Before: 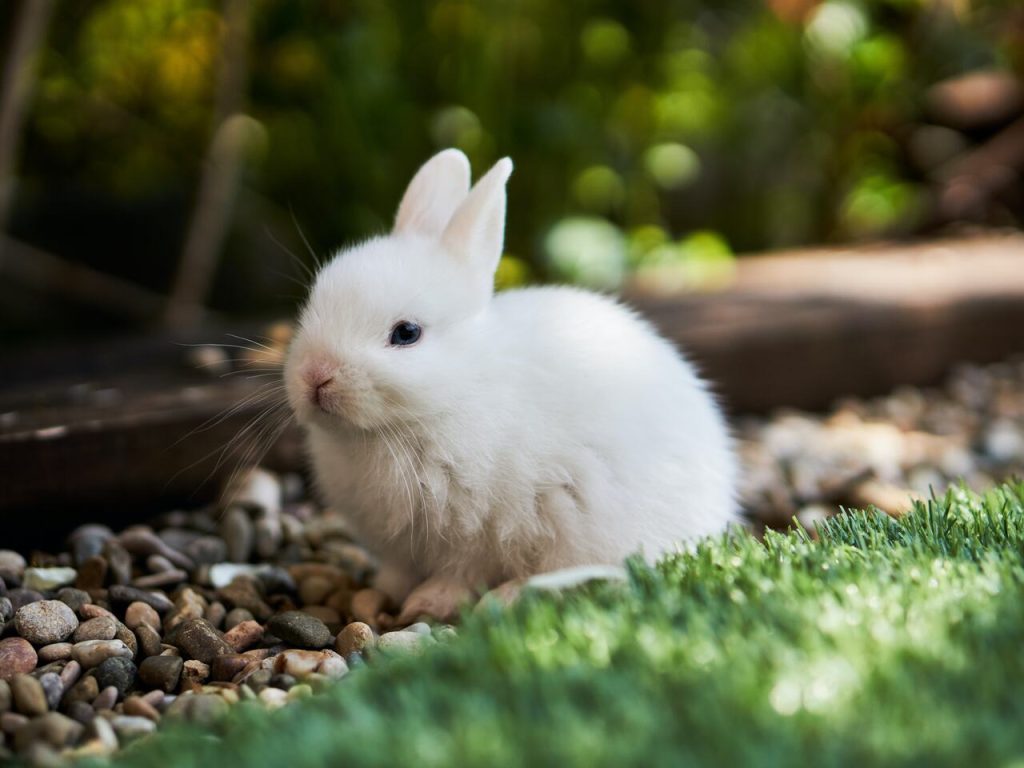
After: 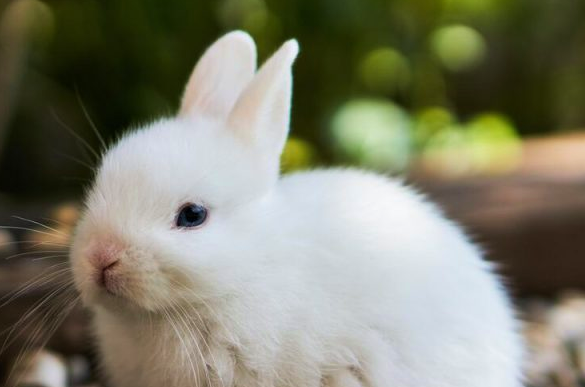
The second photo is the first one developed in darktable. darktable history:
crop: left 20.932%, top 15.471%, right 21.848%, bottom 34.081%
velvia: on, module defaults
